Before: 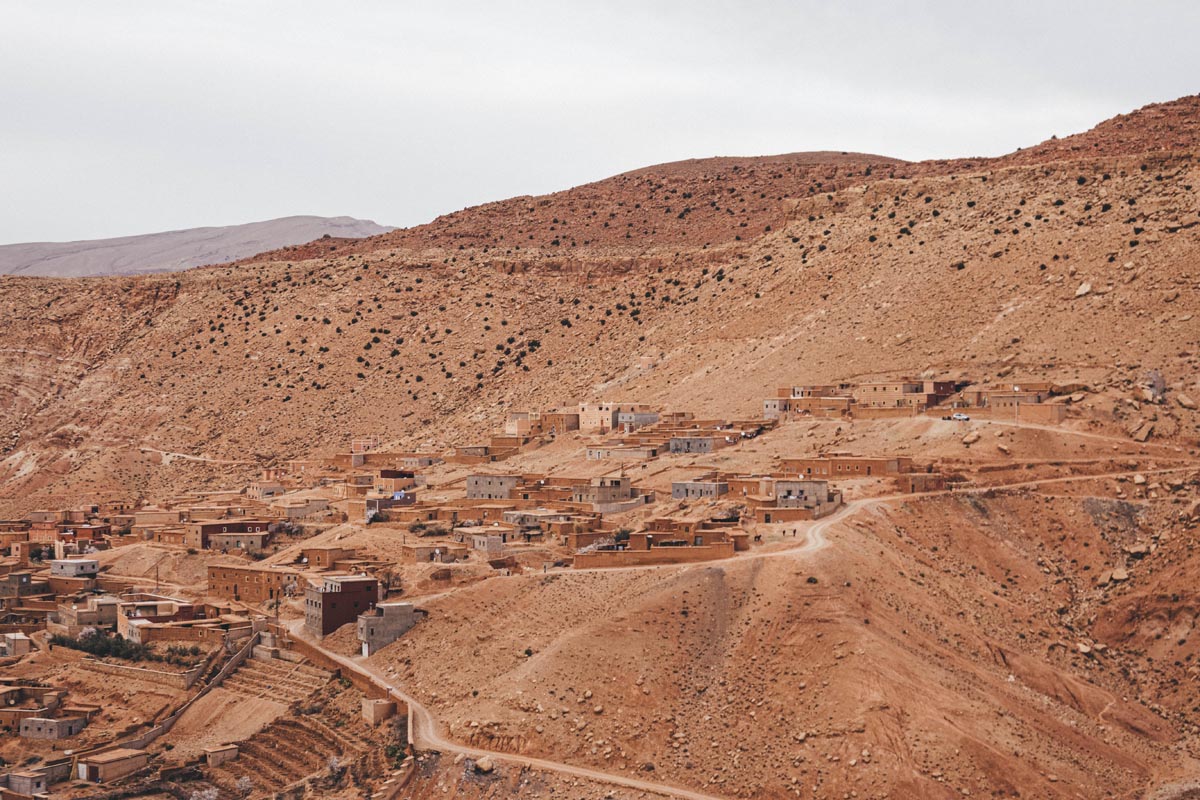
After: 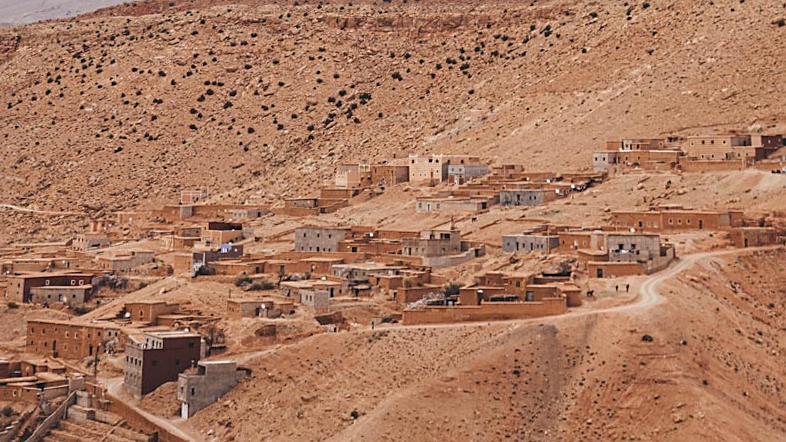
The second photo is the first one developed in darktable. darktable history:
sharpen: radius 1.864, amount 0.398, threshold 1.271
crop: left 11.123%, top 27.61%, right 18.3%, bottom 17.034%
rotate and perspective: rotation 0.215°, lens shift (vertical) -0.139, crop left 0.069, crop right 0.939, crop top 0.002, crop bottom 0.996
